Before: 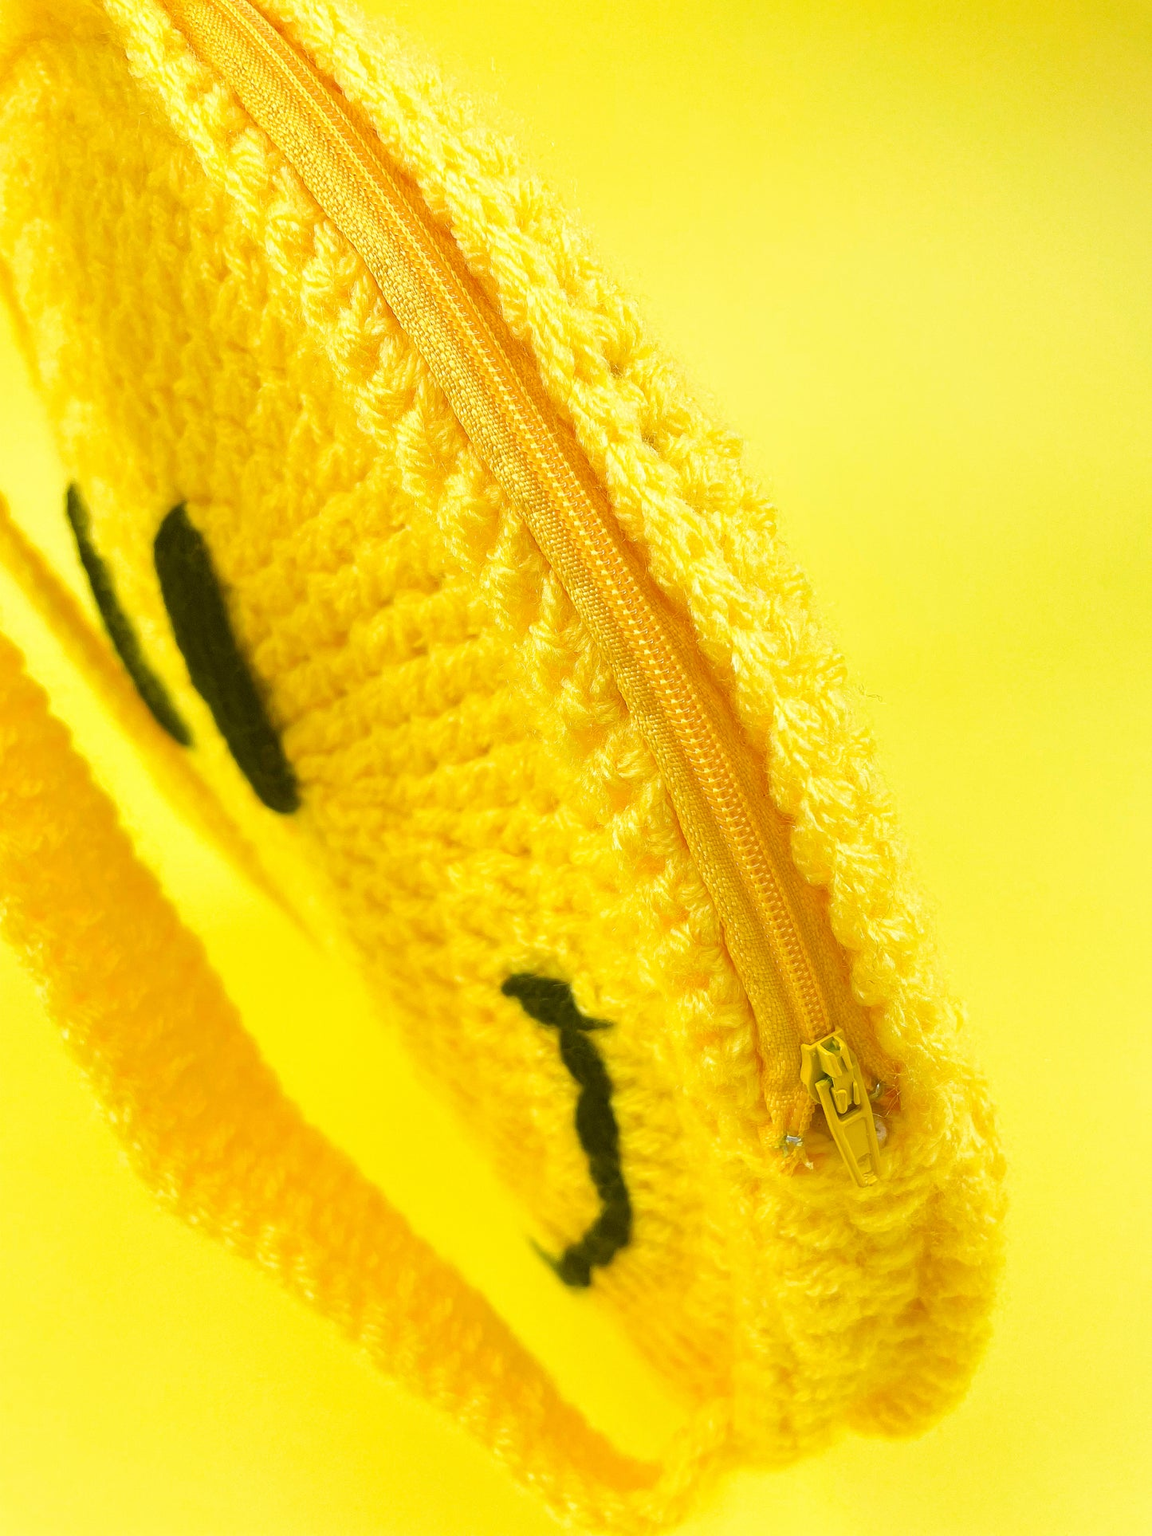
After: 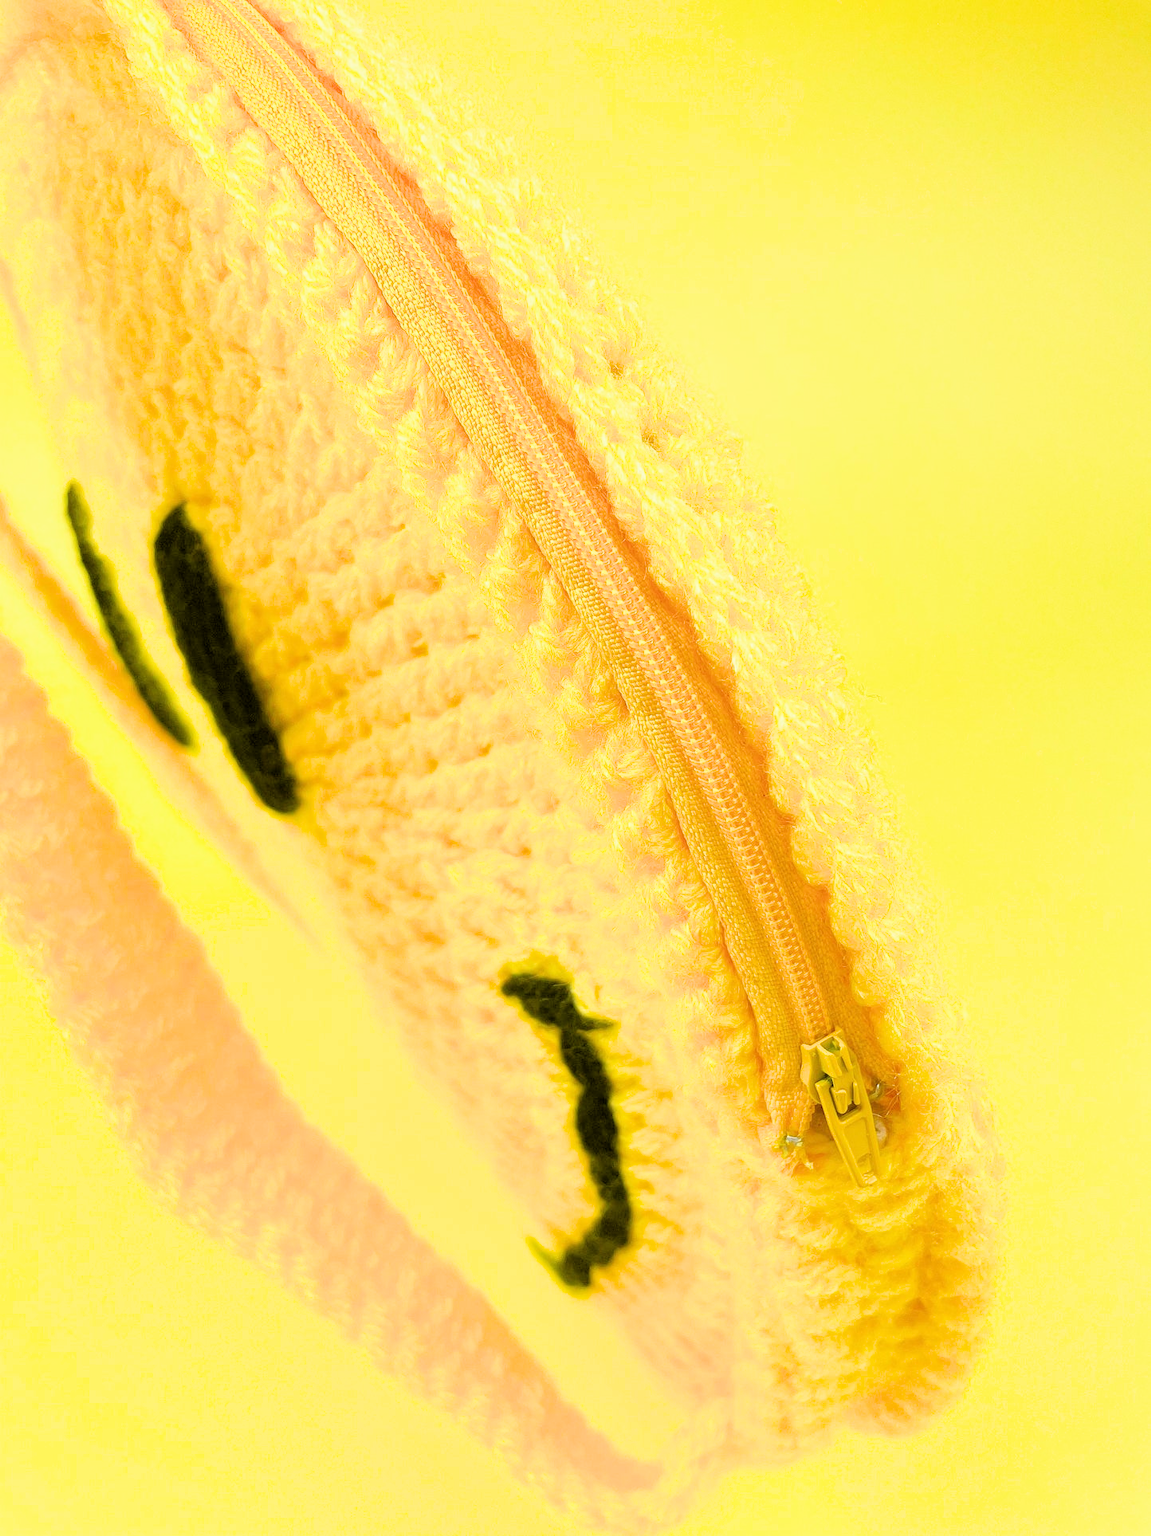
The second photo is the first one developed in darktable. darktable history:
filmic rgb: black relative exposure -3.31 EV, white relative exposure 3.45 EV, hardness 2.36, contrast 1.103
exposure: exposure 0.6 EV, compensate highlight preservation false
